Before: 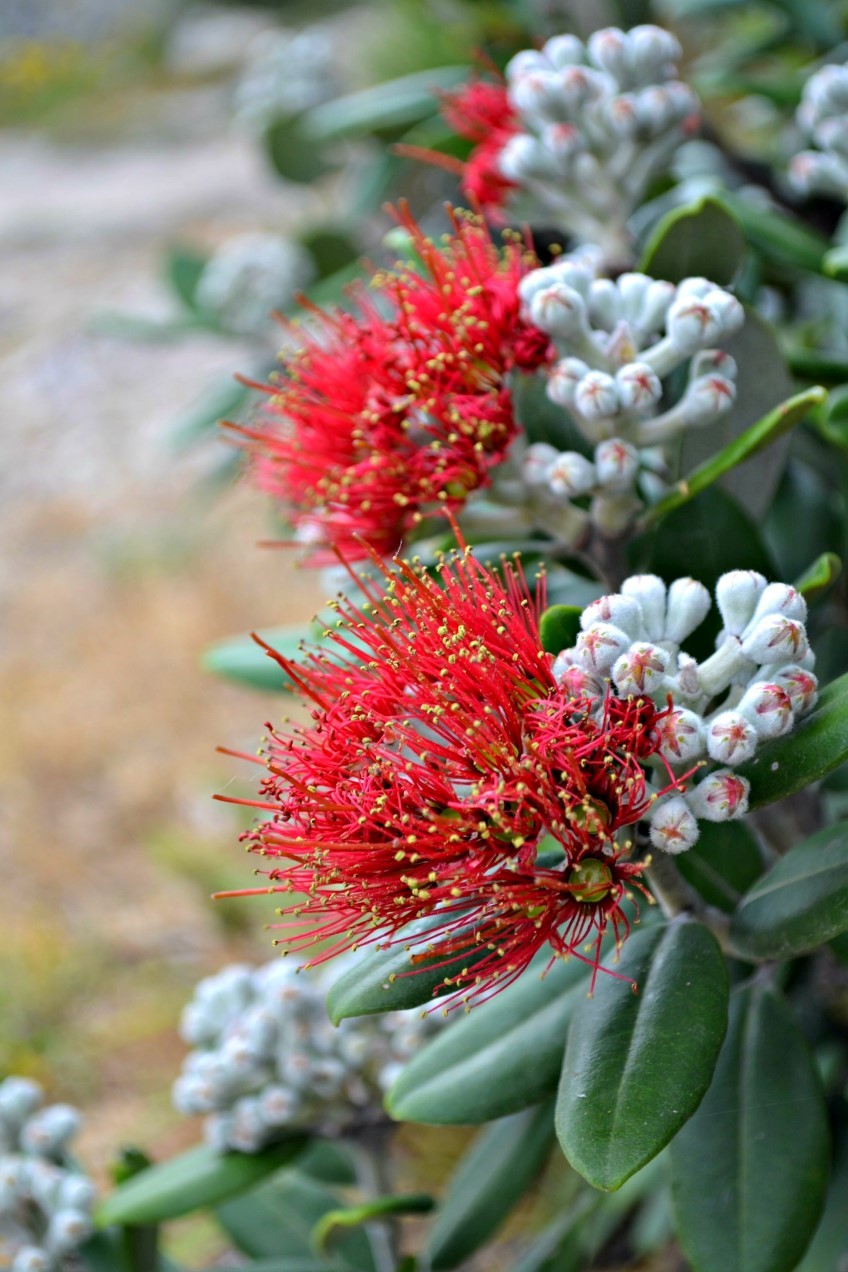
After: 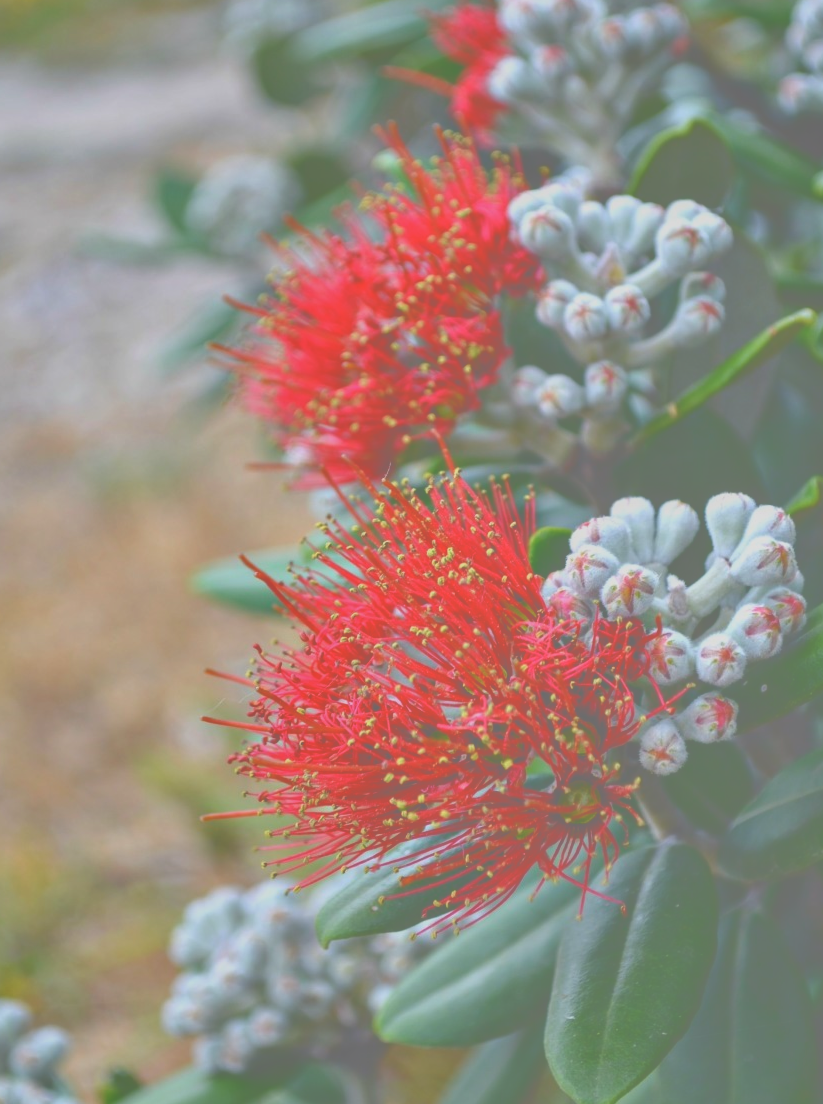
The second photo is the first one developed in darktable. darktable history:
local contrast: highlights 5%, shadows 0%, detail 134%
crop: left 1.33%, top 6.19%, right 1.519%, bottom 6.946%
shadows and highlights: white point adjustment 1.09, soften with gaussian
tone curve: curves: ch0 [(0, 0) (0.003, 0.453) (0.011, 0.457) (0.025, 0.457) (0.044, 0.463) (0.069, 0.464) (0.1, 0.471) (0.136, 0.475) (0.177, 0.481) (0.224, 0.486) (0.277, 0.496) (0.335, 0.515) (0.399, 0.544) (0.468, 0.577) (0.543, 0.621) (0.623, 0.67) (0.709, 0.73) (0.801, 0.788) (0.898, 0.848) (1, 1)], color space Lab, independent channels, preserve colors none
exposure: black level correction -0.015, exposure -0.53 EV, compensate highlight preservation false
